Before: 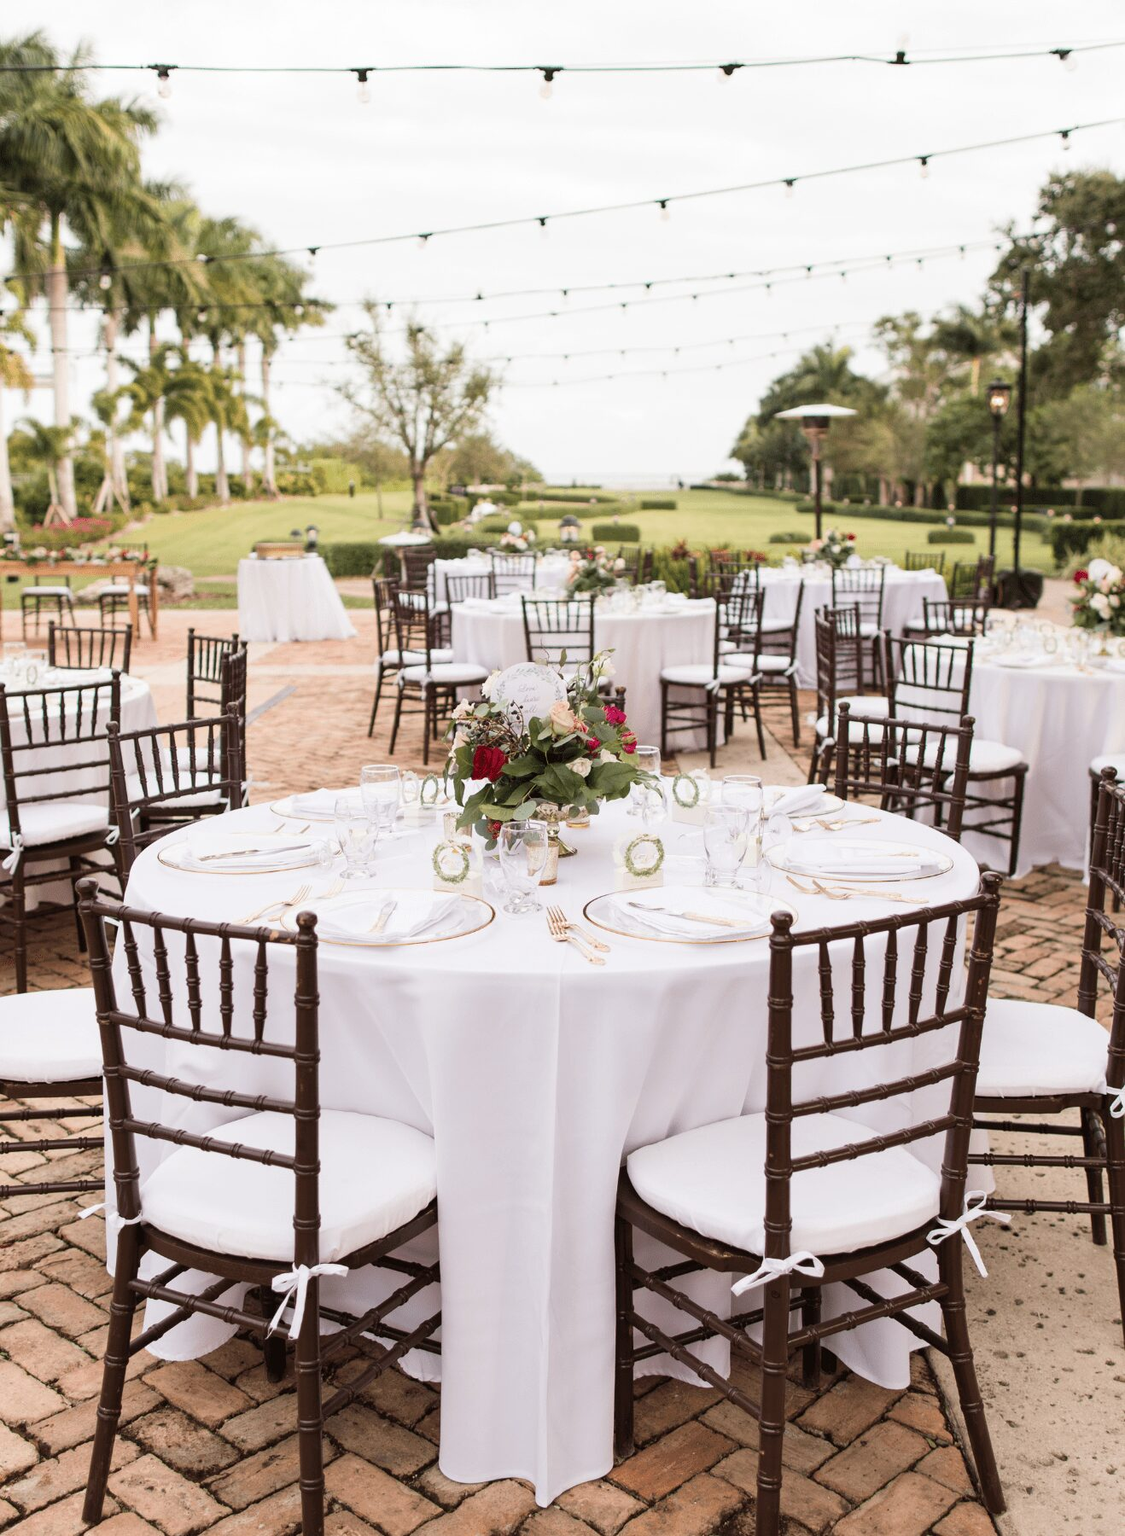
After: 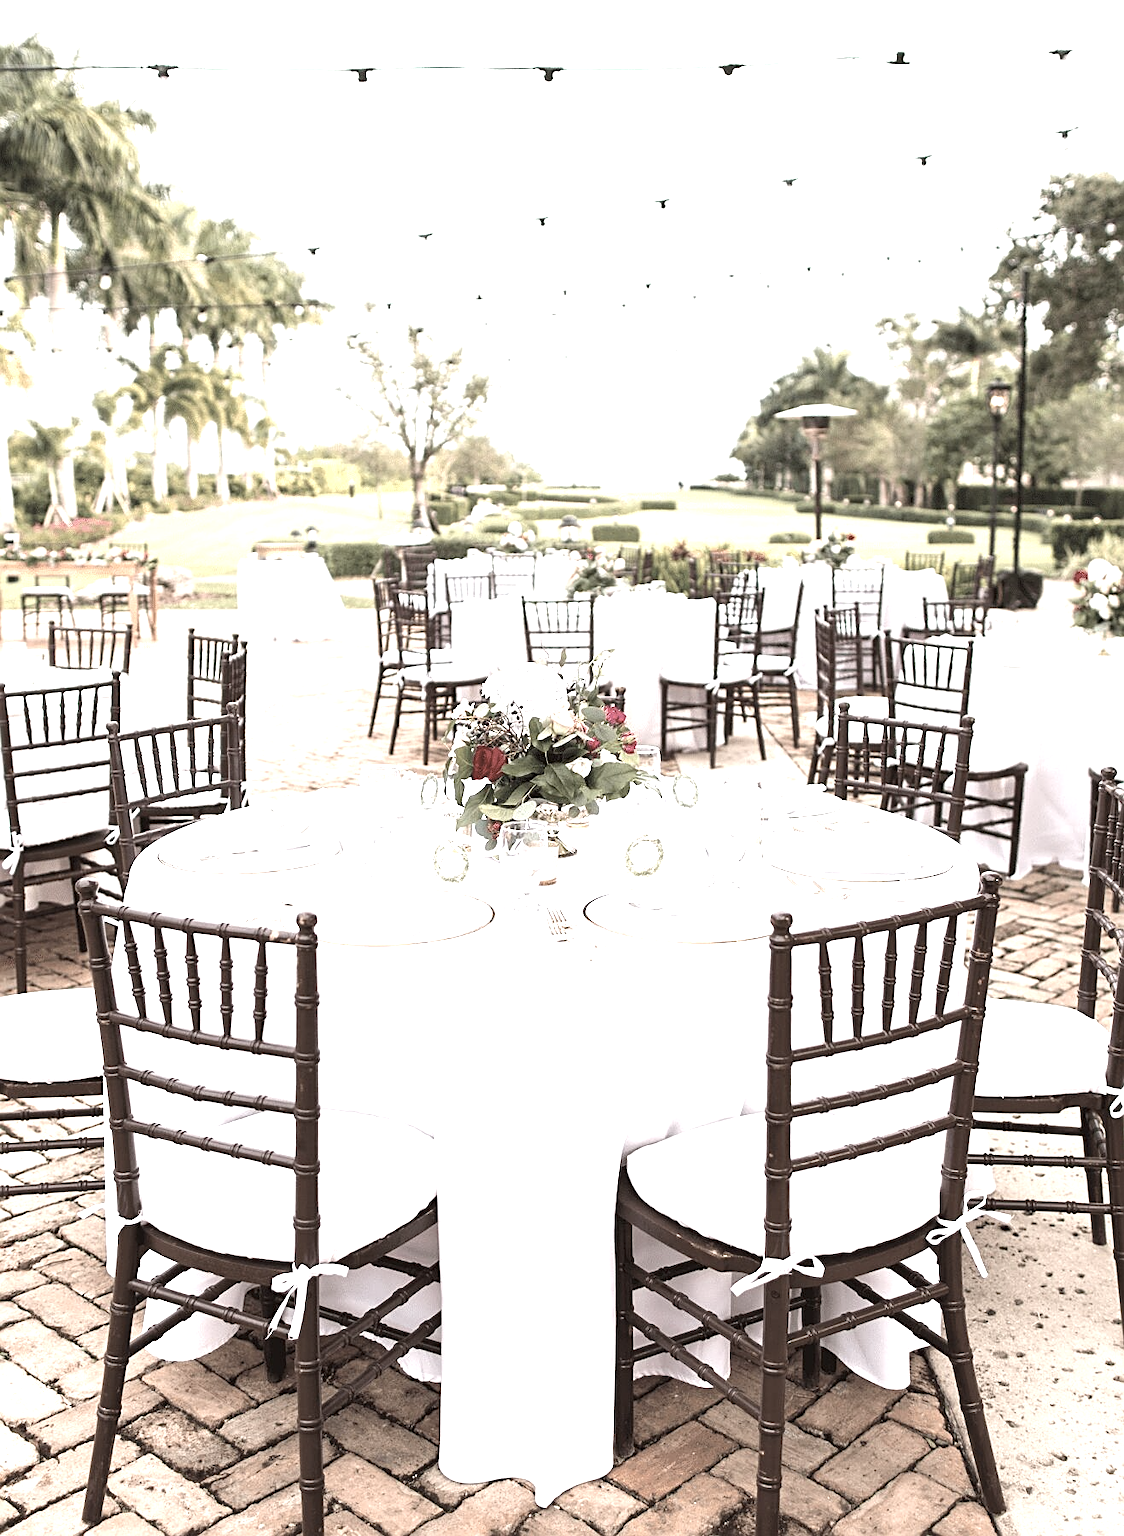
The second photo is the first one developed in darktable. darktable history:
exposure: black level correction 0, exposure 1.2 EV, compensate exposure bias true, compensate highlight preservation false
sharpen: on, module defaults
color correction: saturation 0.5
